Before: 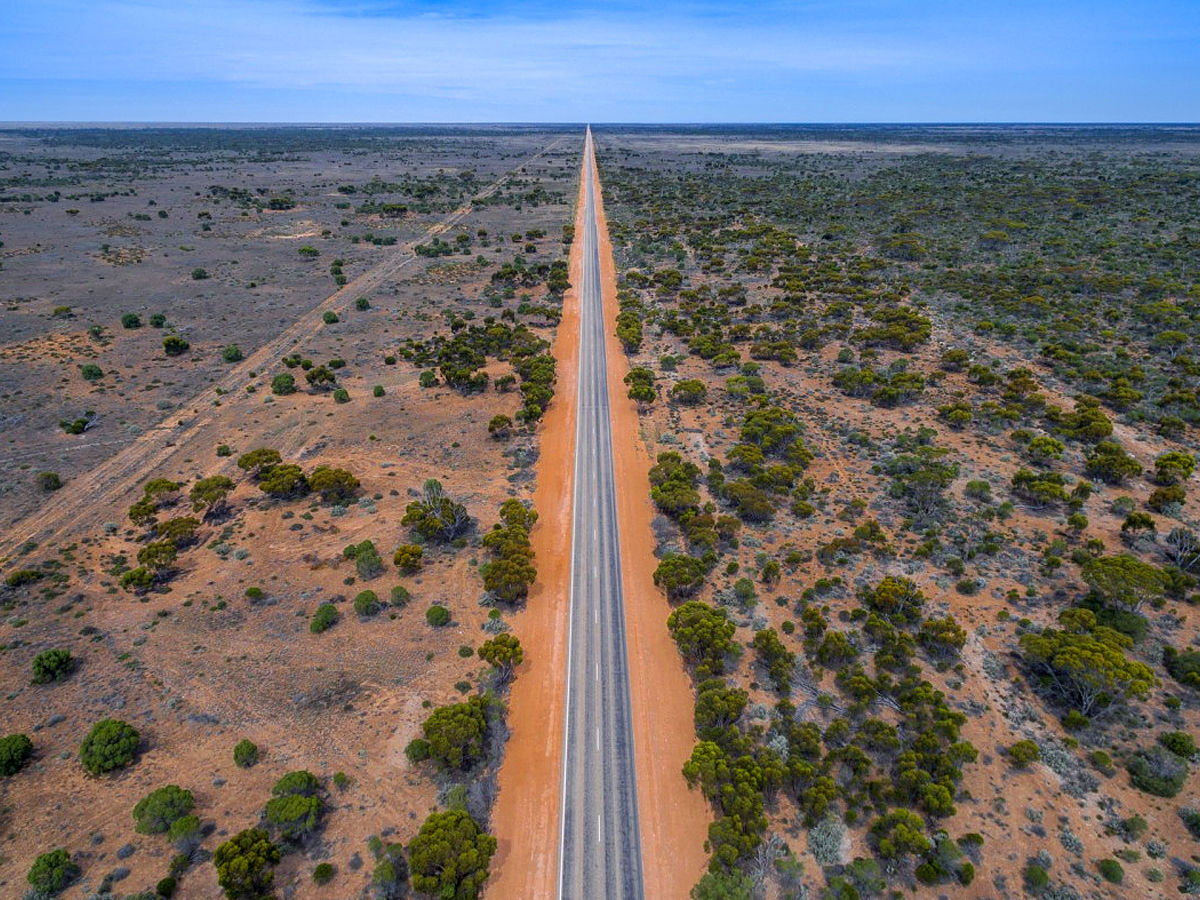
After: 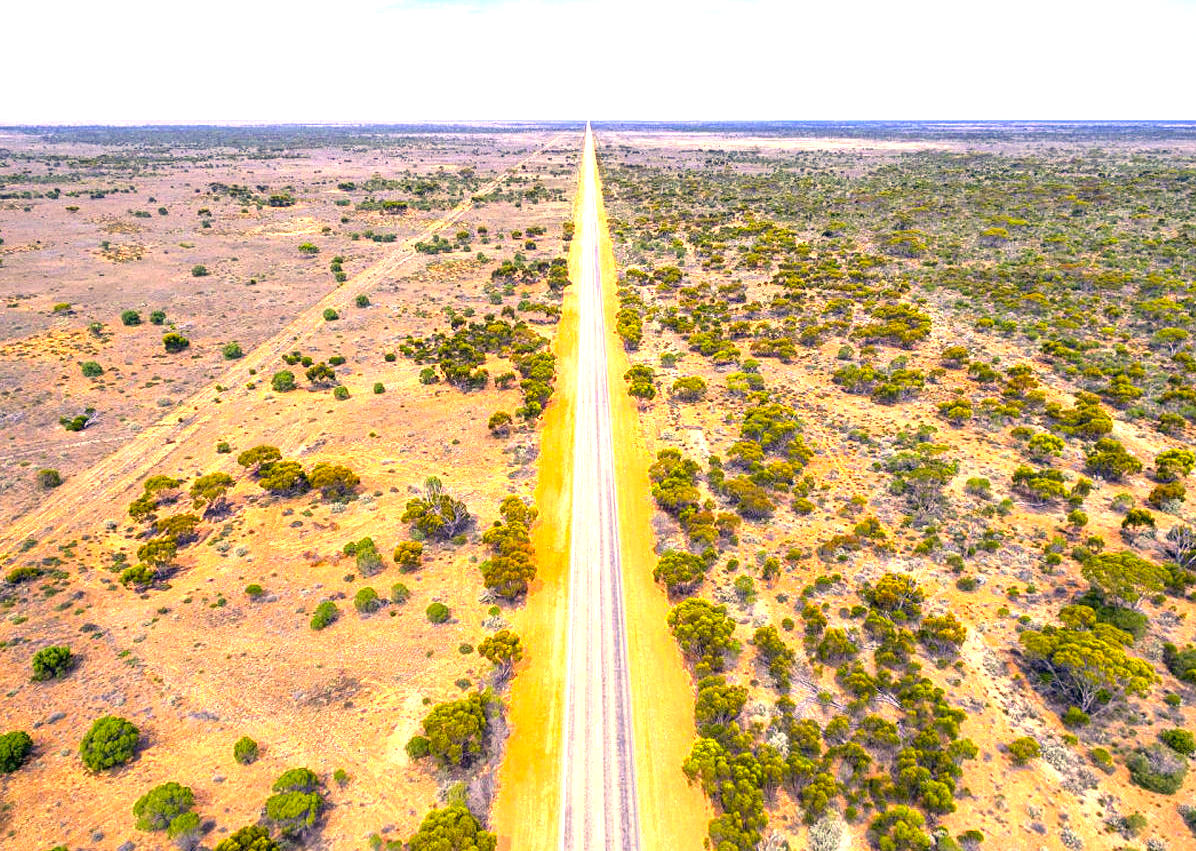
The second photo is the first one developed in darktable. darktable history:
color correction: highlights a* 14.91, highlights b* 30.88
exposure: exposure 1.992 EV, compensate highlight preservation false
crop: top 0.336%, right 0.257%, bottom 5.052%
contrast brightness saturation: contrast 0.036, saturation 0.152
